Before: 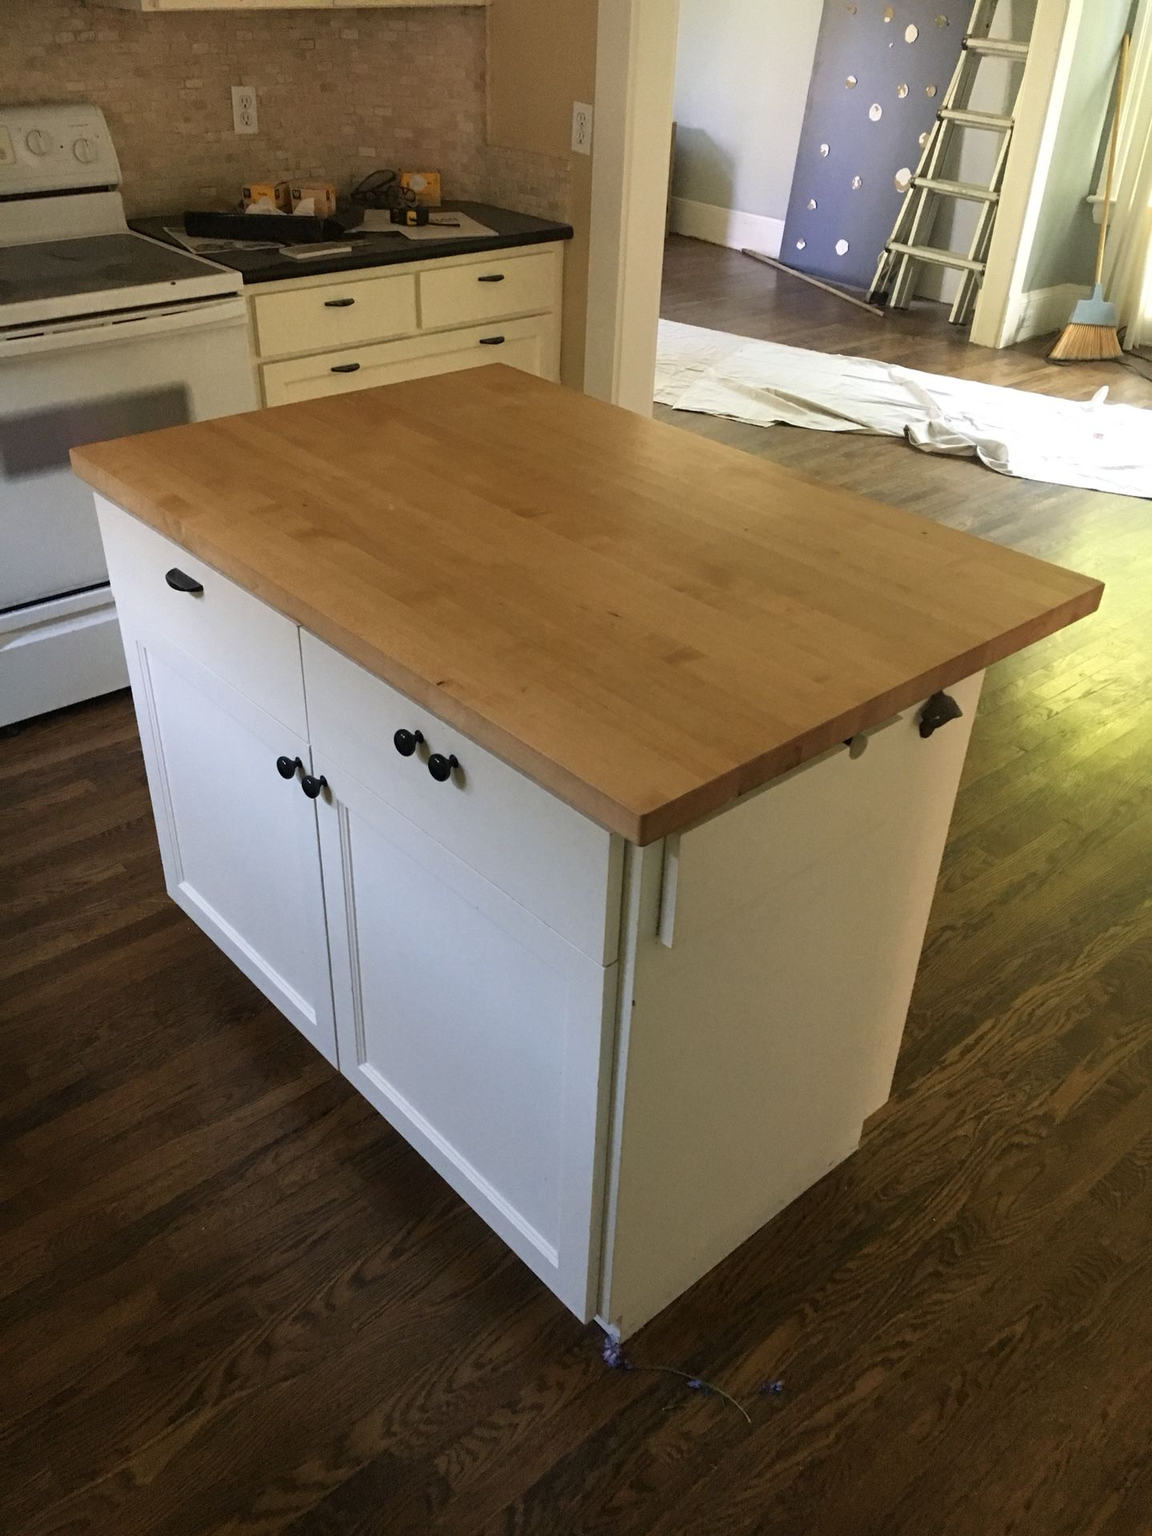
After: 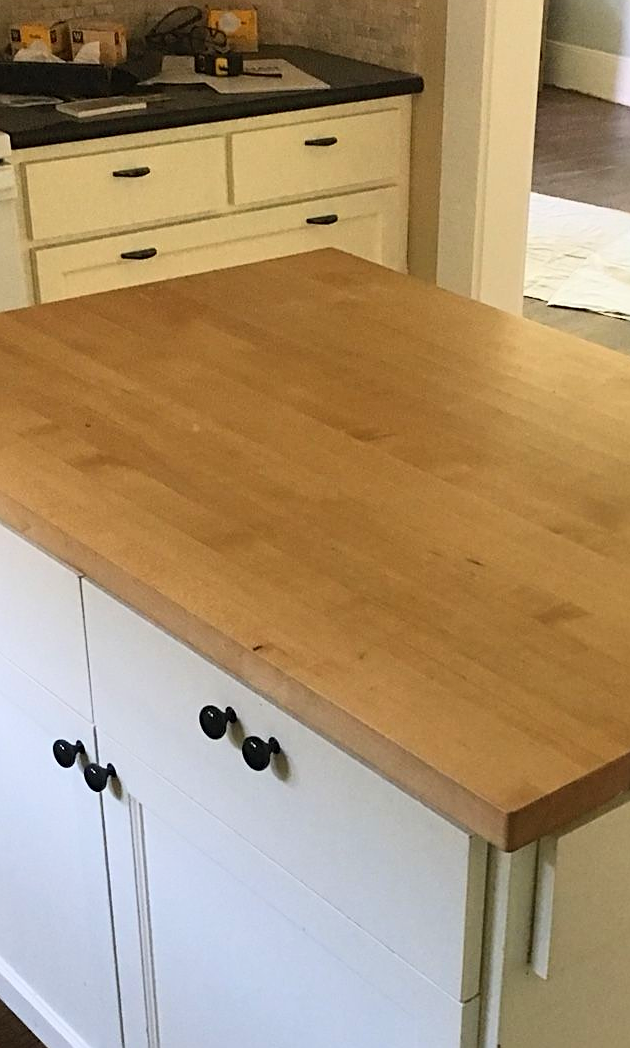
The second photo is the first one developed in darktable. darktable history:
contrast brightness saturation: contrast 0.196, brightness 0.162, saturation 0.217
crop: left 20.374%, top 10.775%, right 35.836%, bottom 34.638%
sharpen: on, module defaults
